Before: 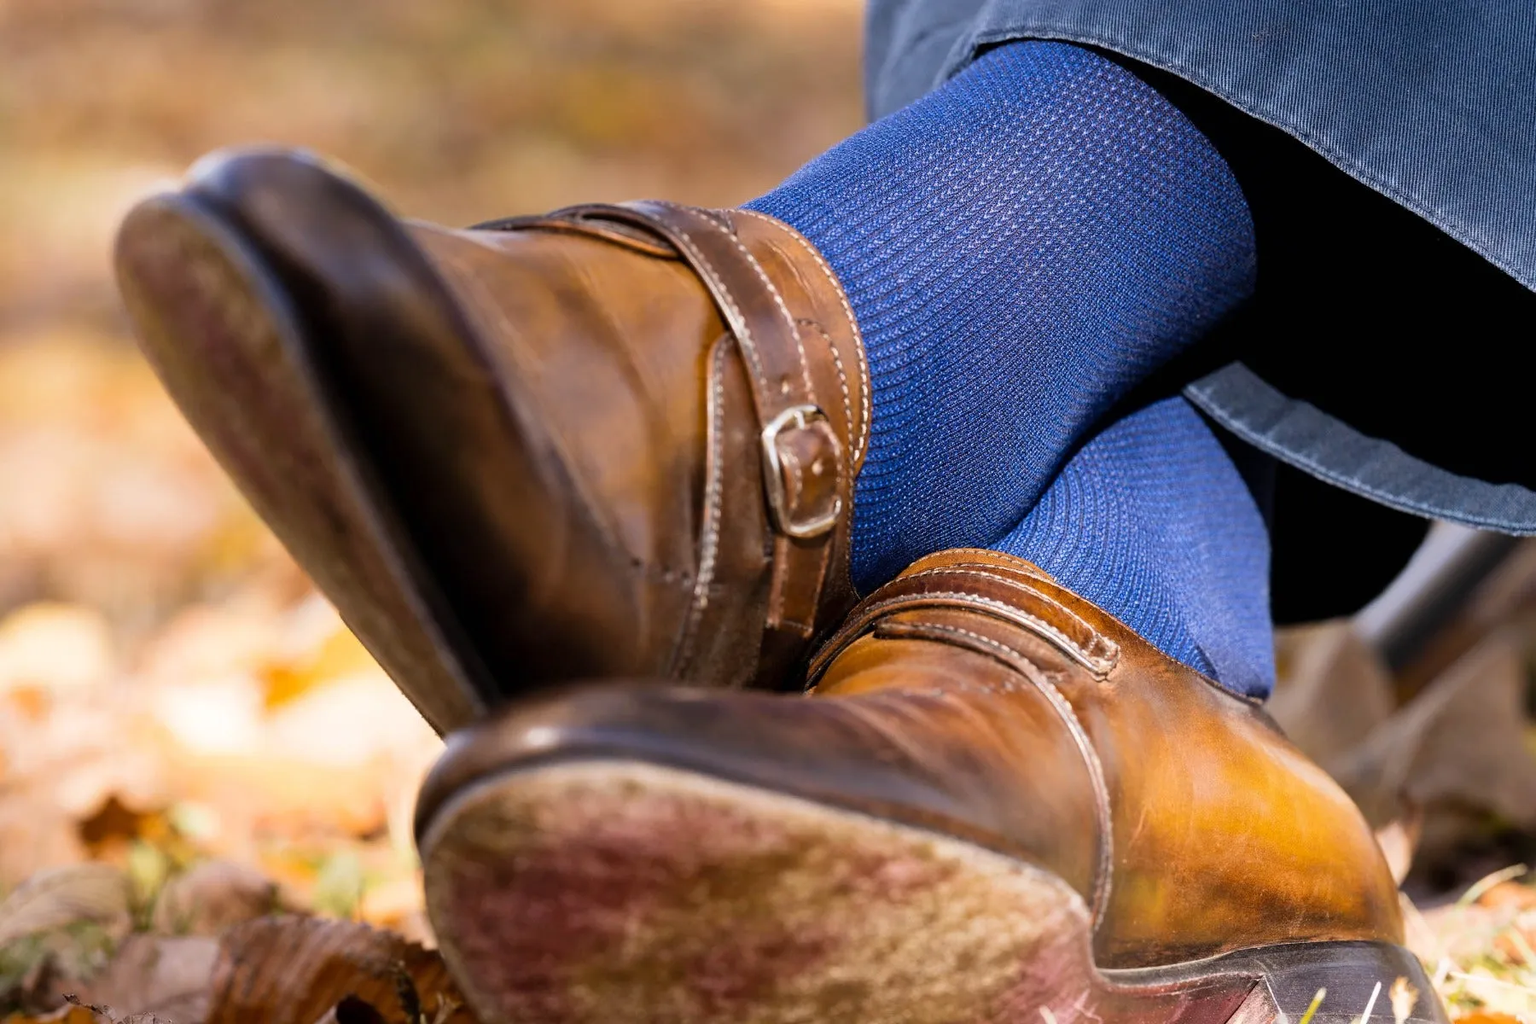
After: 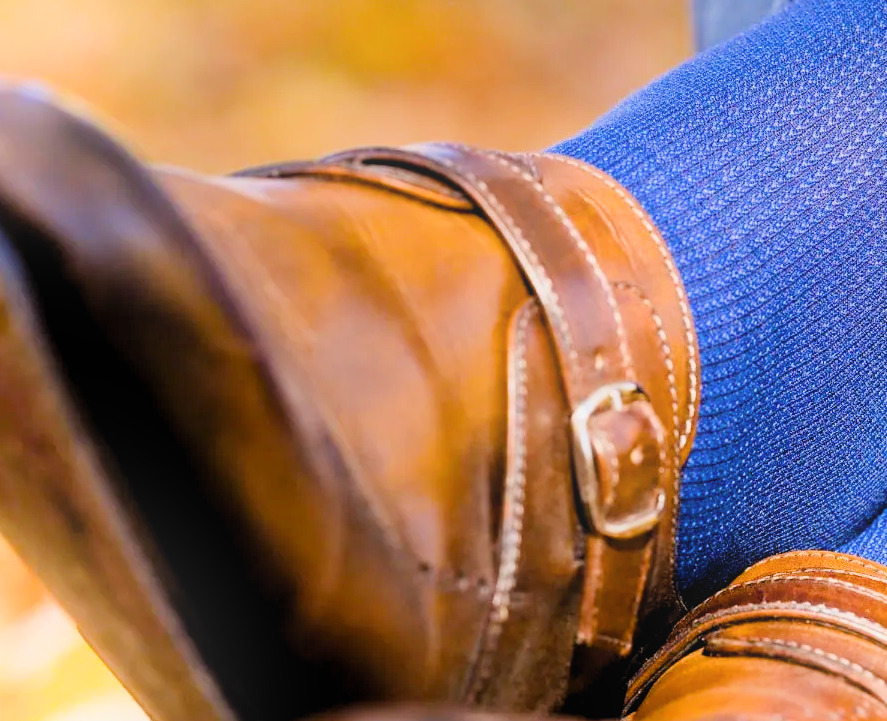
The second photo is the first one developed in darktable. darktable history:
exposure: black level correction 0, exposure 1 EV, compensate exposure bias true, compensate highlight preservation false
crop: left 17.835%, top 7.675%, right 32.881%, bottom 32.213%
color balance rgb: perceptual saturation grading › global saturation 30%, global vibrance 20%
levels: levels [0.016, 0.5, 0.996]
filmic rgb: black relative exposure -7.65 EV, white relative exposure 4.56 EV, hardness 3.61
bloom: threshold 82.5%, strength 16.25%
